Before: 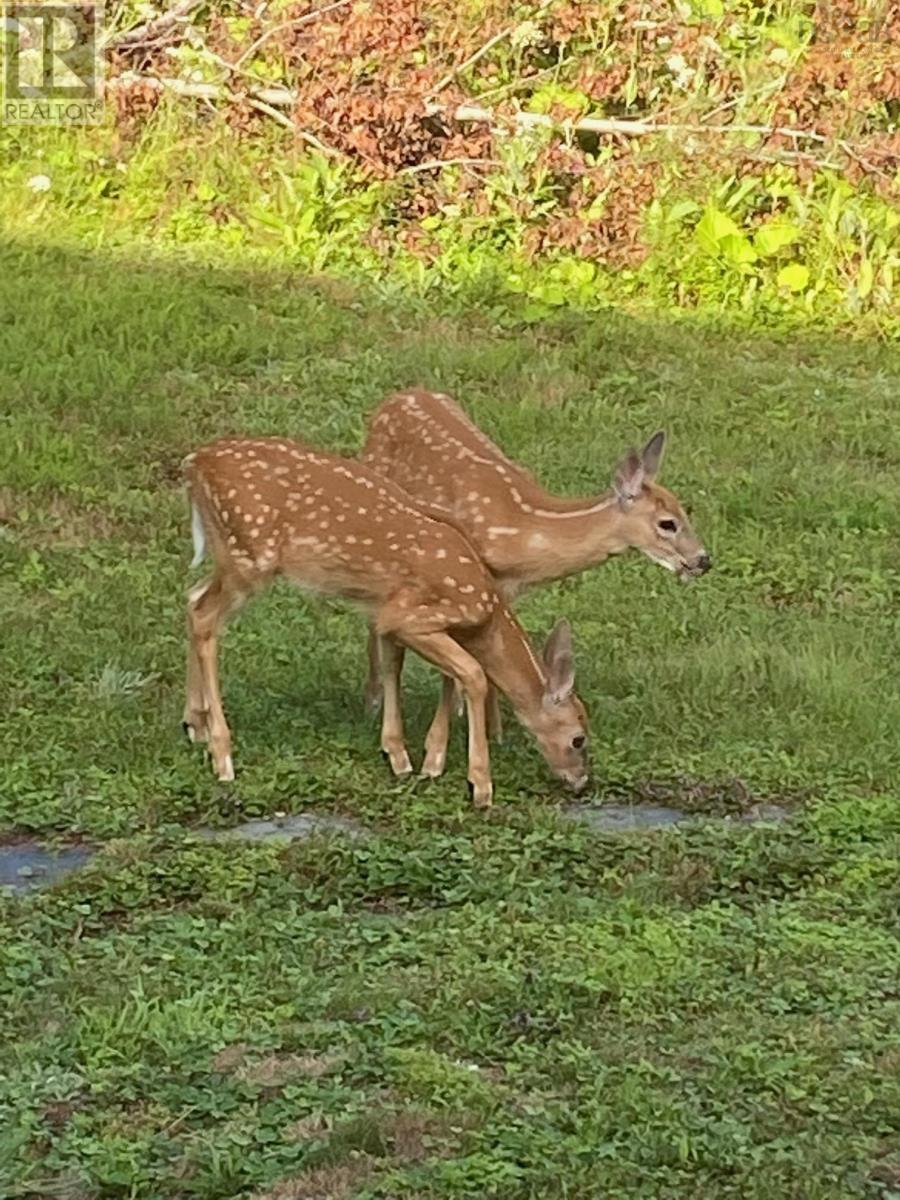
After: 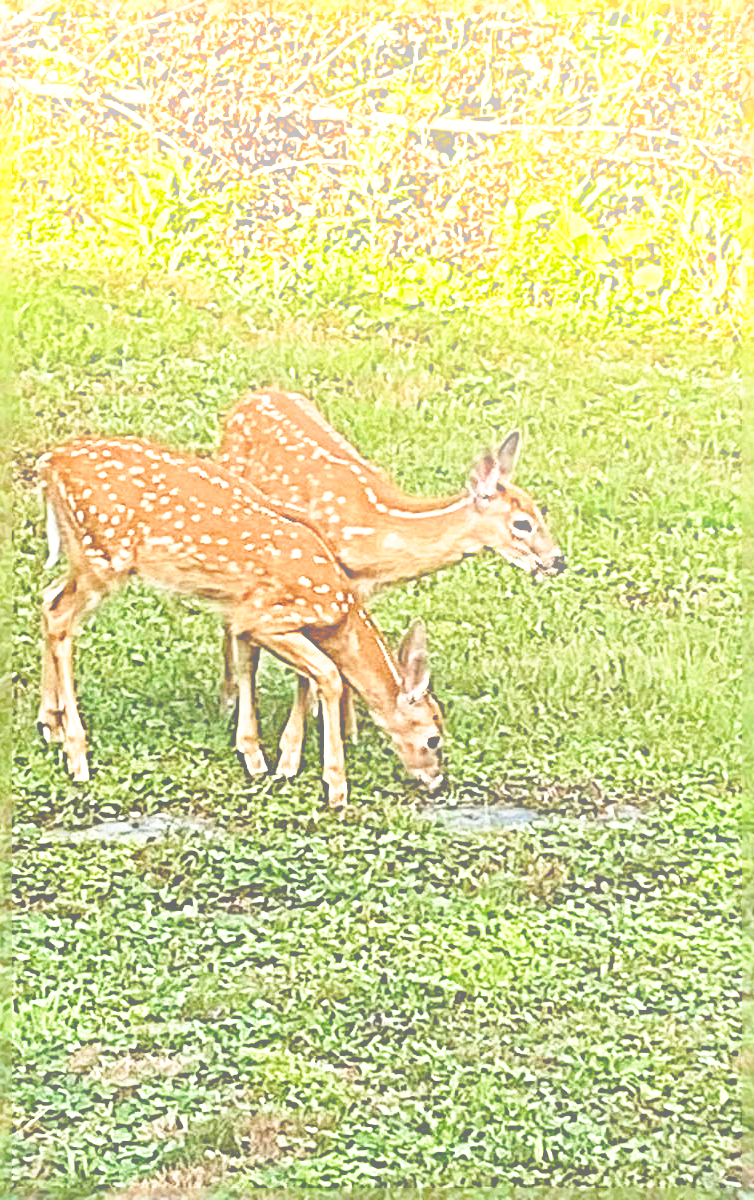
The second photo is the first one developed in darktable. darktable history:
crop: left 16.145%
base curve: curves: ch0 [(0, 0) (0.012, 0.01) (0.073, 0.168) (0.31, 0.711) (0.645, 0.957) (1, 1)], preserve colors none
color correction: highlights a* -0.137, highlights b* 0.137
sharpen: radius 6.3, amount 1.8, threshold 0
bloom: size 40%
